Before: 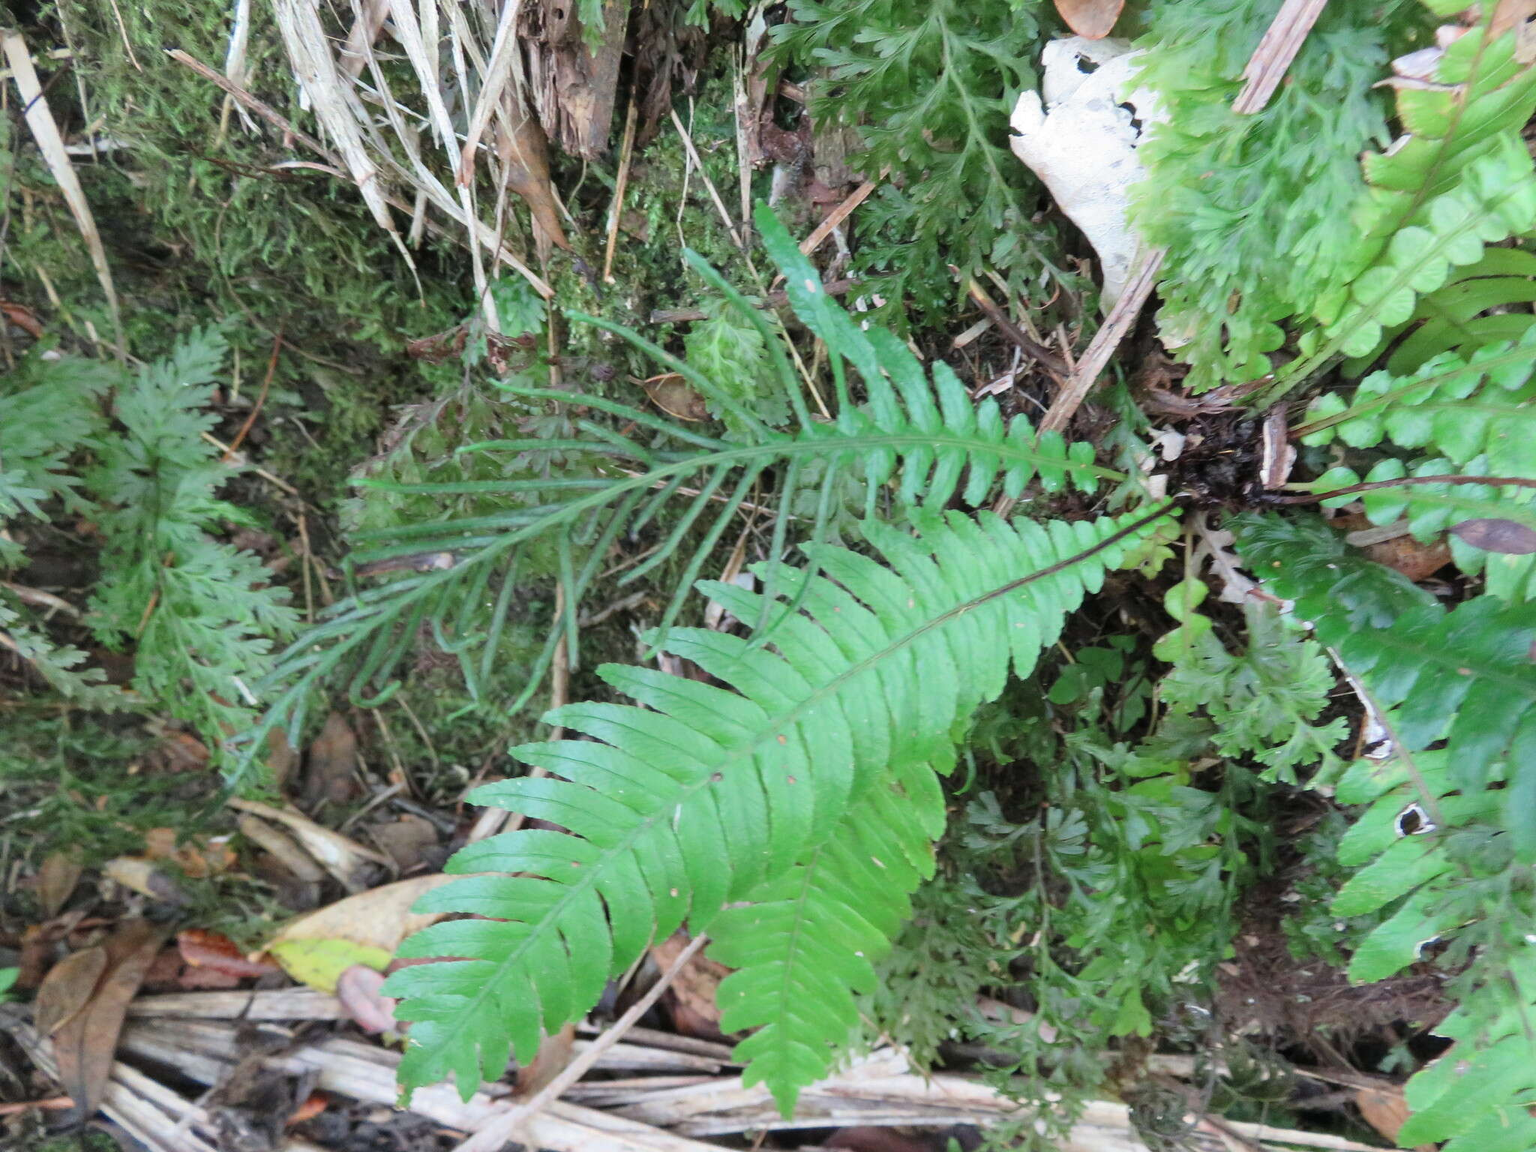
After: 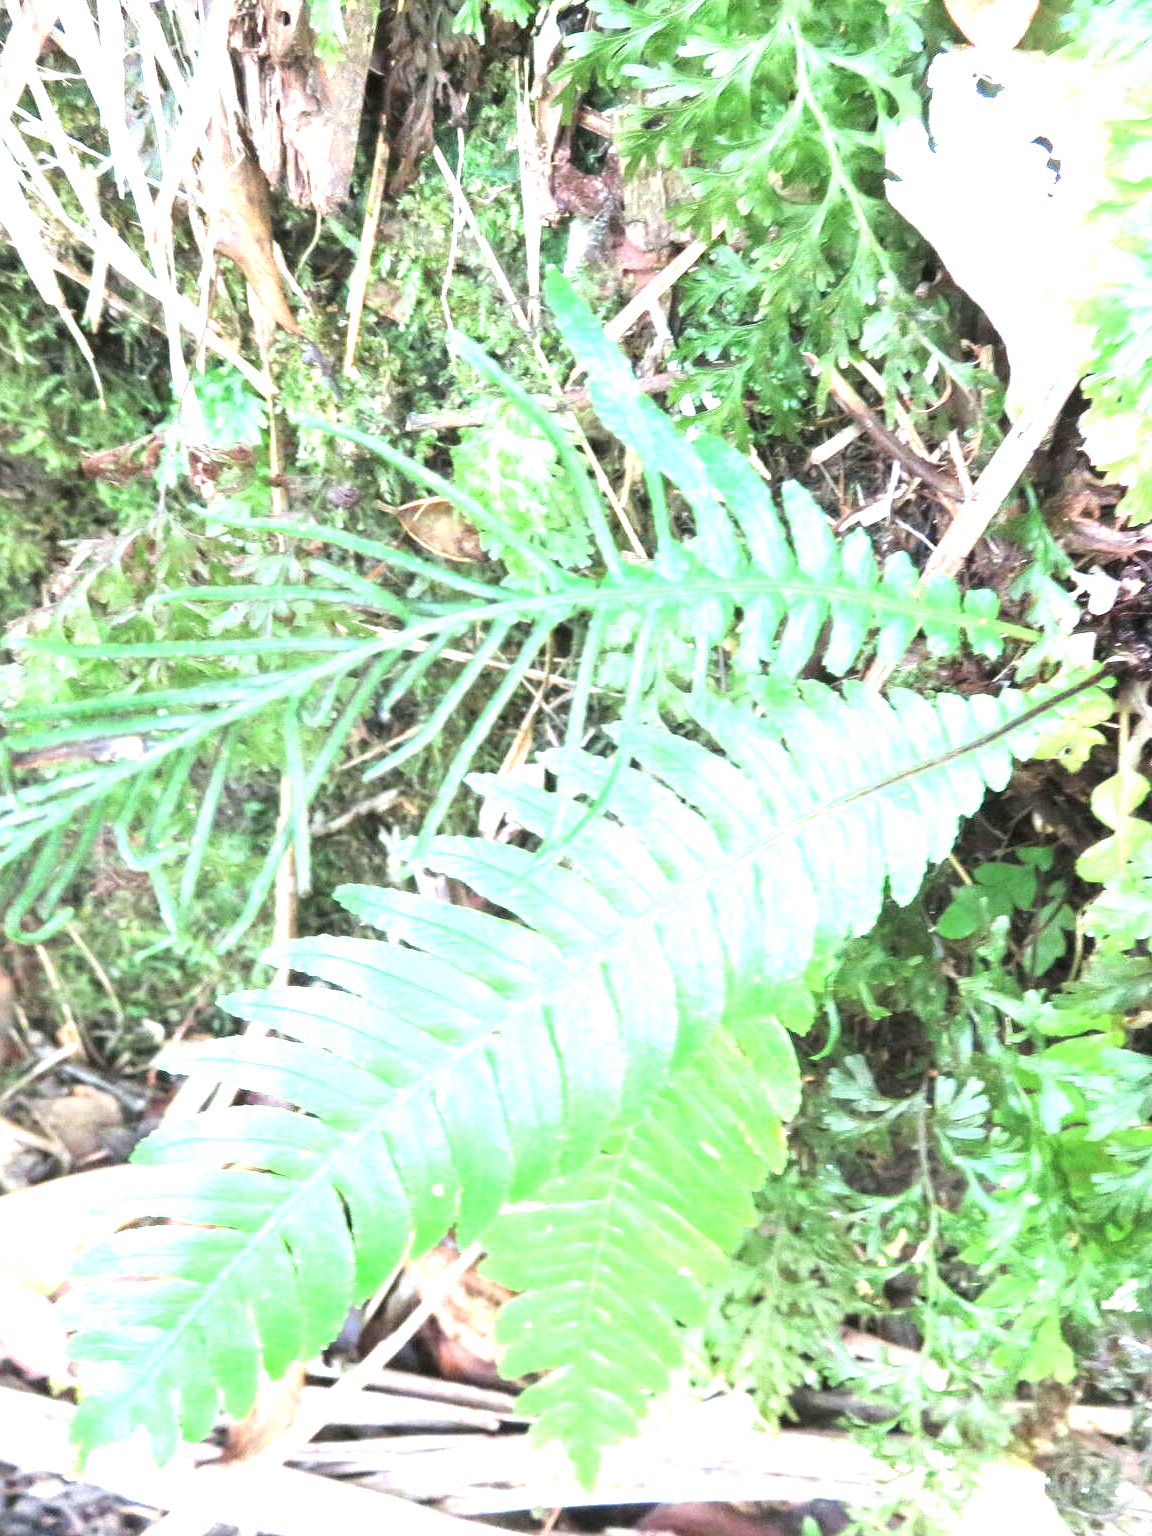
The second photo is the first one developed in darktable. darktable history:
exposure: black level correction 0, exposure 1.975 EV, compensate exposure bias true, compensate highlight preservation false
crop and rotate: left 22.516%, right 21.234%
